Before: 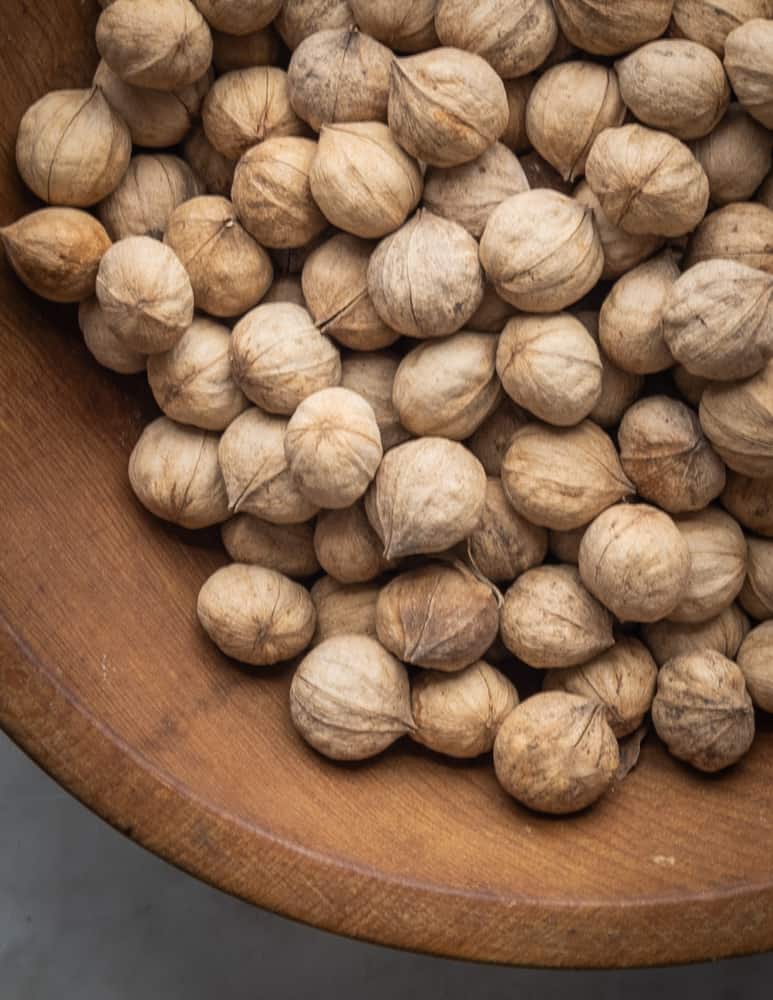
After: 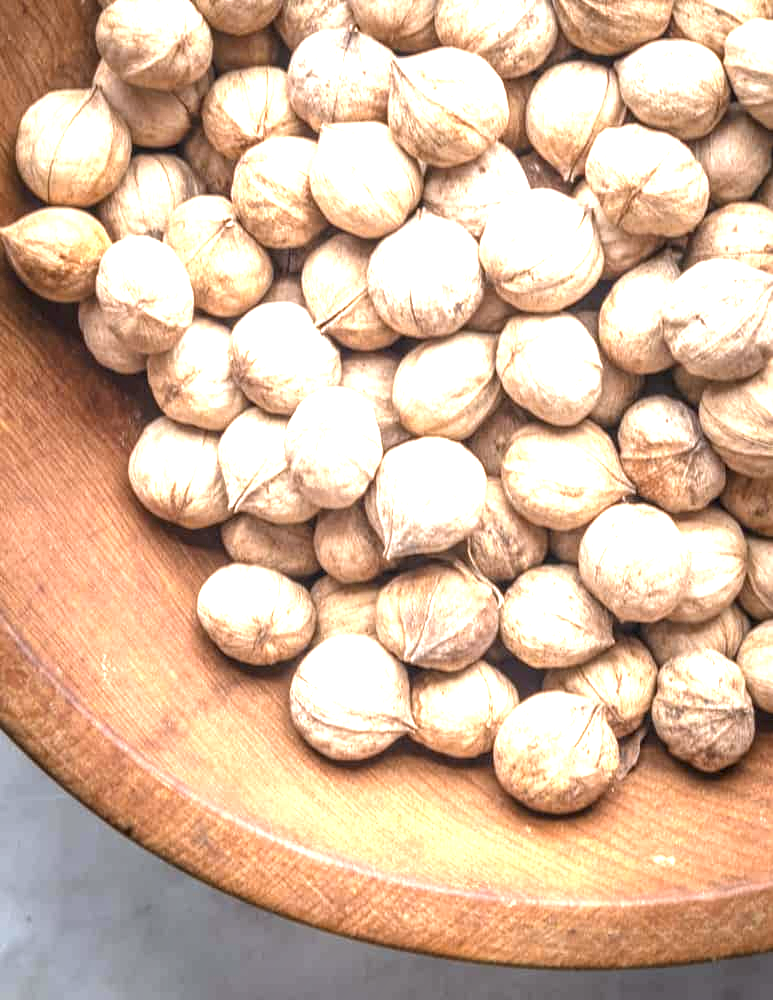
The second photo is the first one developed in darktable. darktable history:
local contrast: on, module defaults
exposure: black level correction 0, exposure 1.993 EV, compensate highlight preservation false
color correction: highlights a* -0.095, highlights b* -5.94, shadows a* -0.142, shadows b* -0.107
